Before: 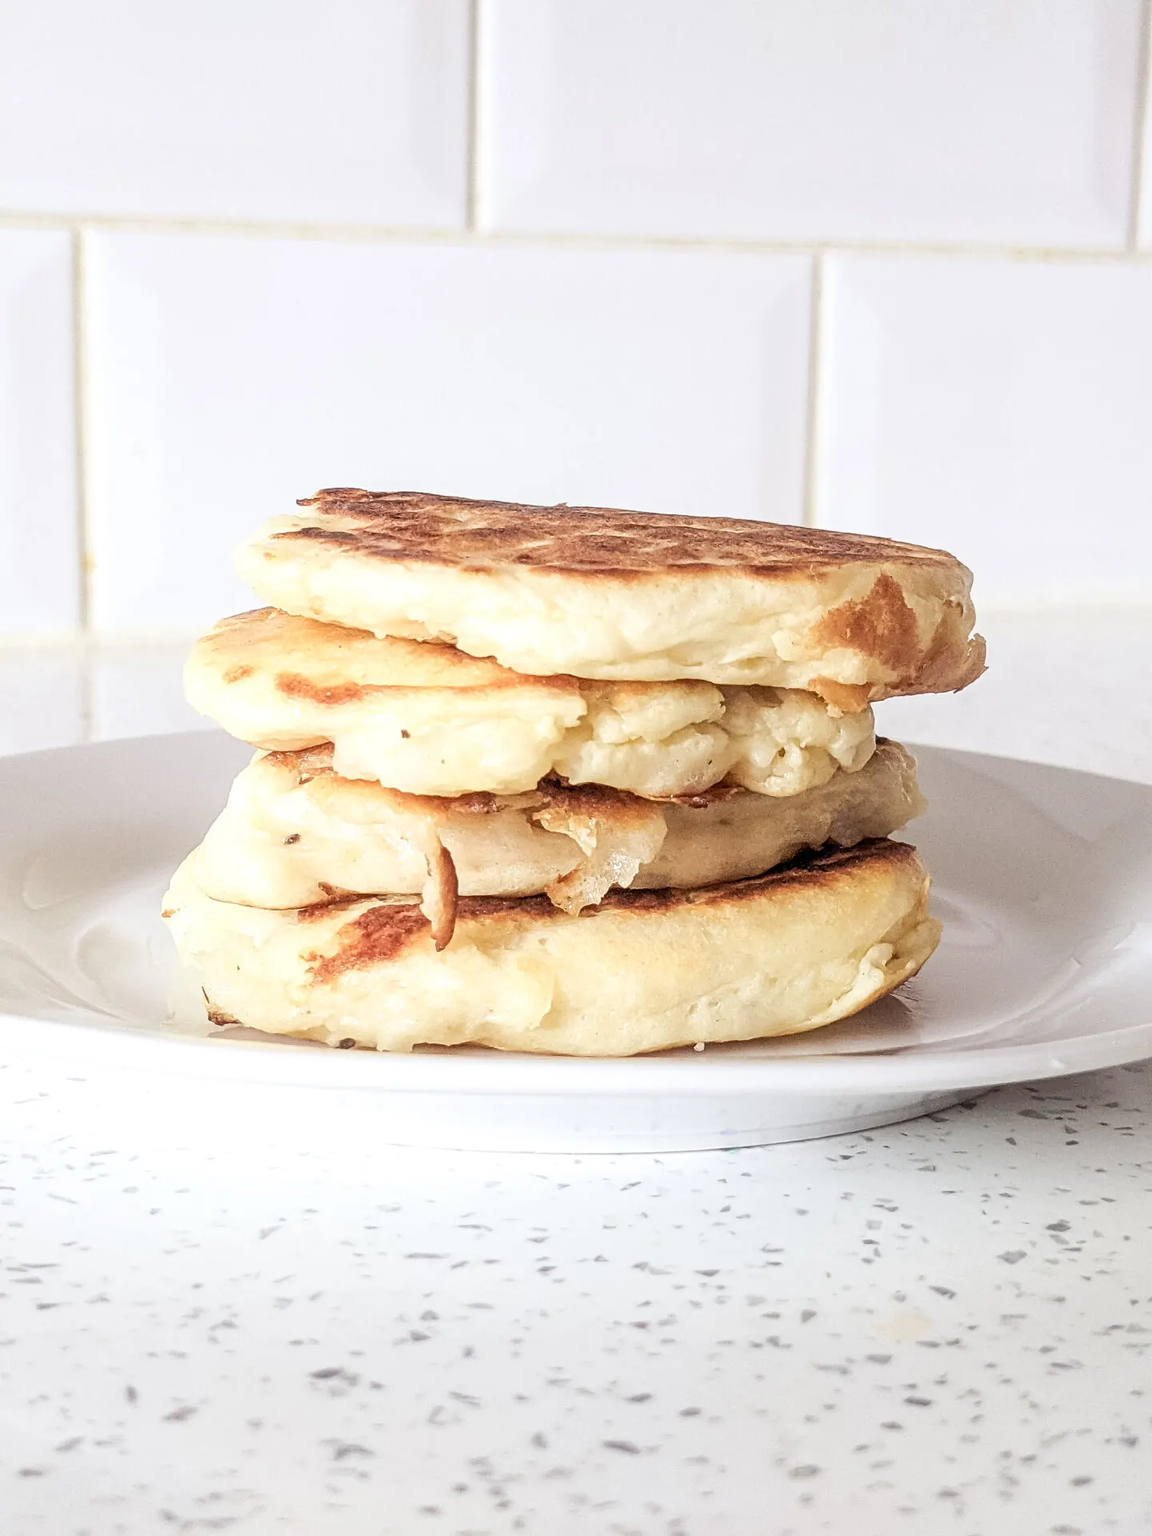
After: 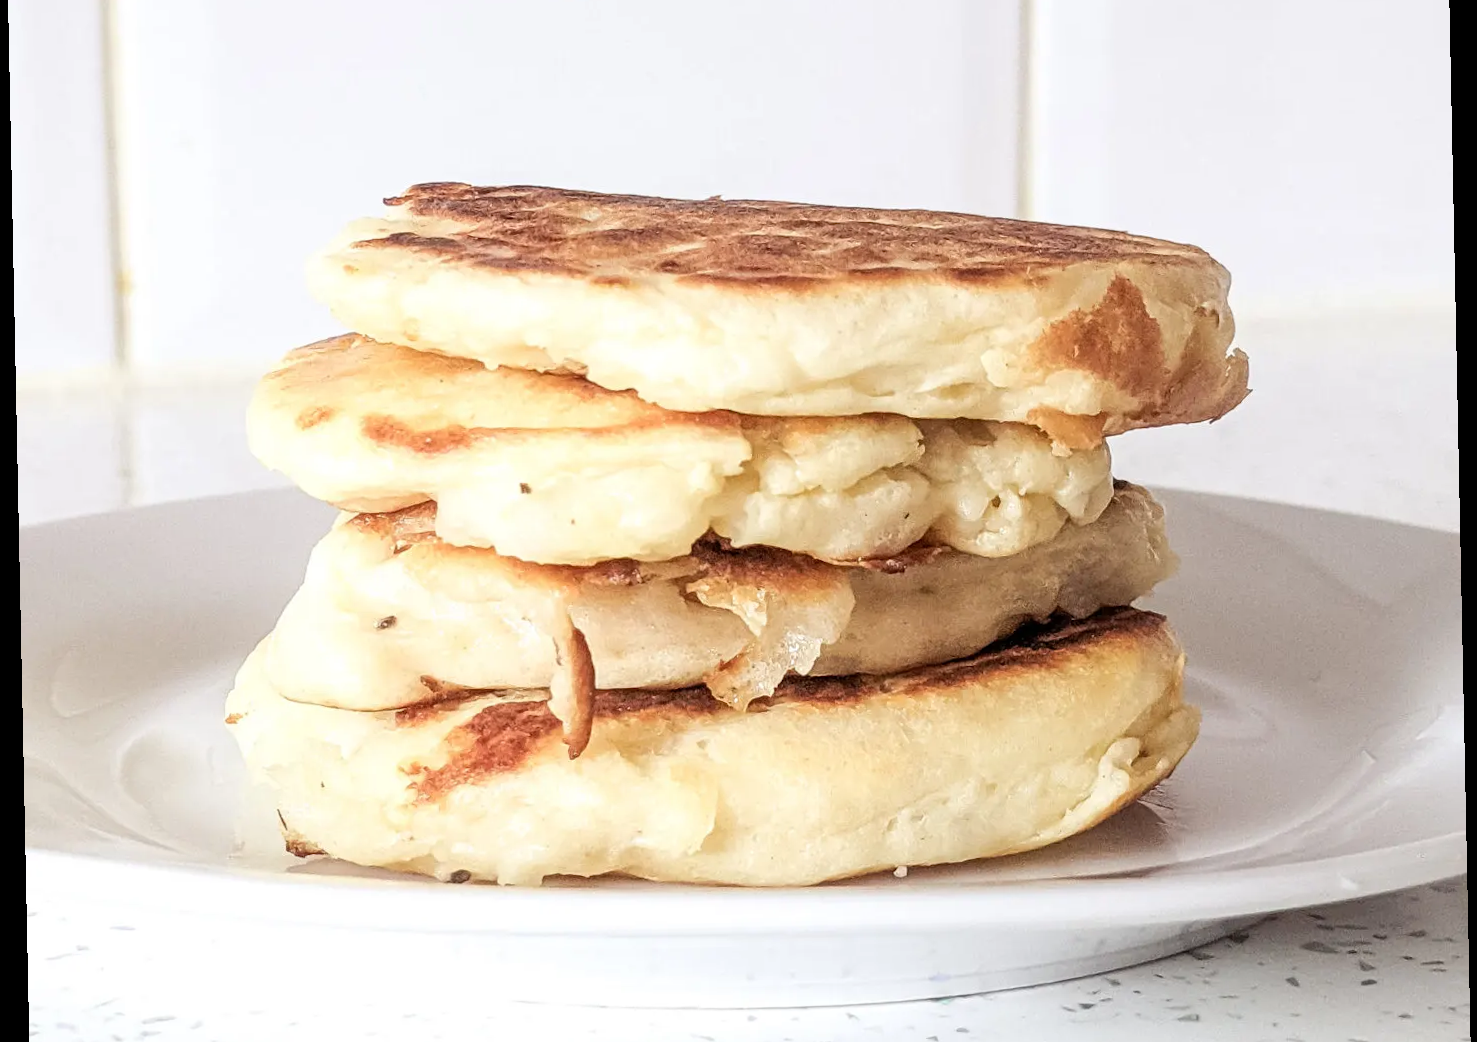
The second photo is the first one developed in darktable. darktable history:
crop and rotate: top 23.043%, bottom 23.437%
rotate and perspective: rotation -1.17°, automatic cropping off
